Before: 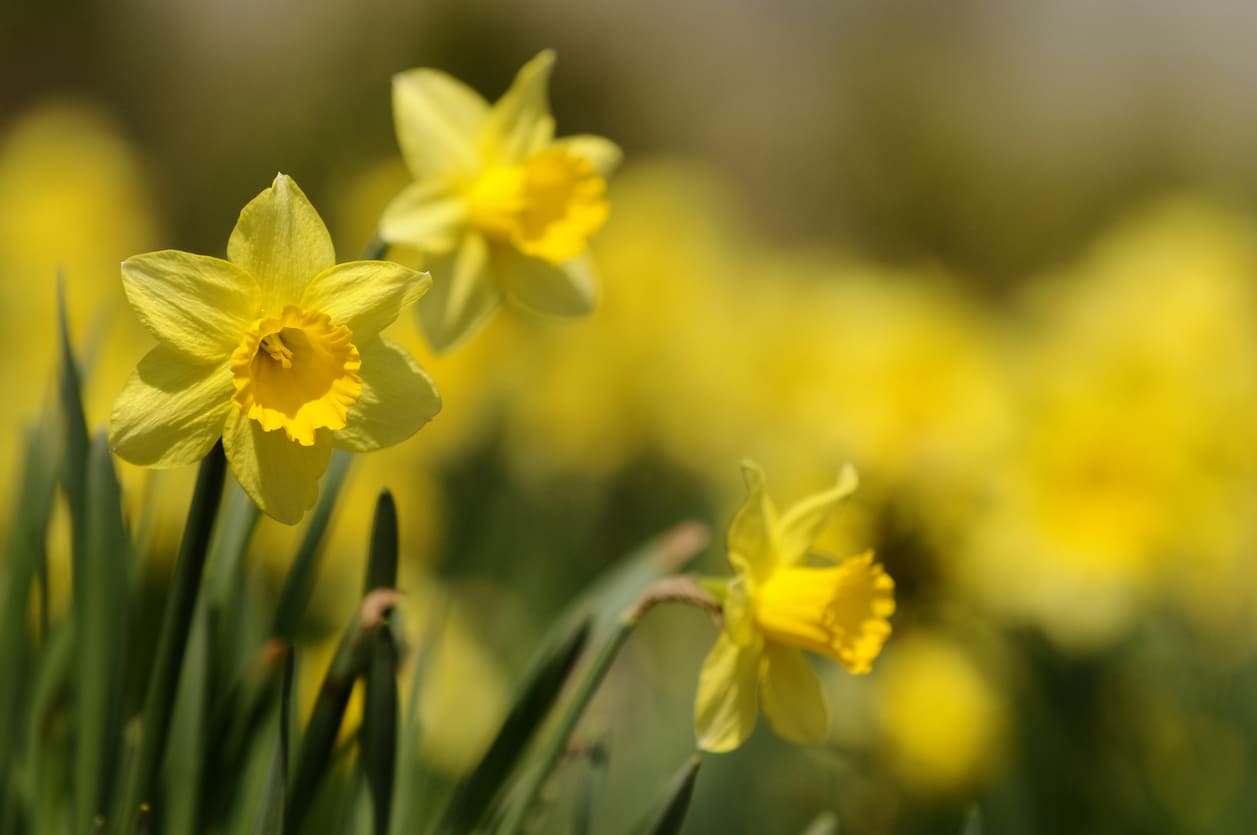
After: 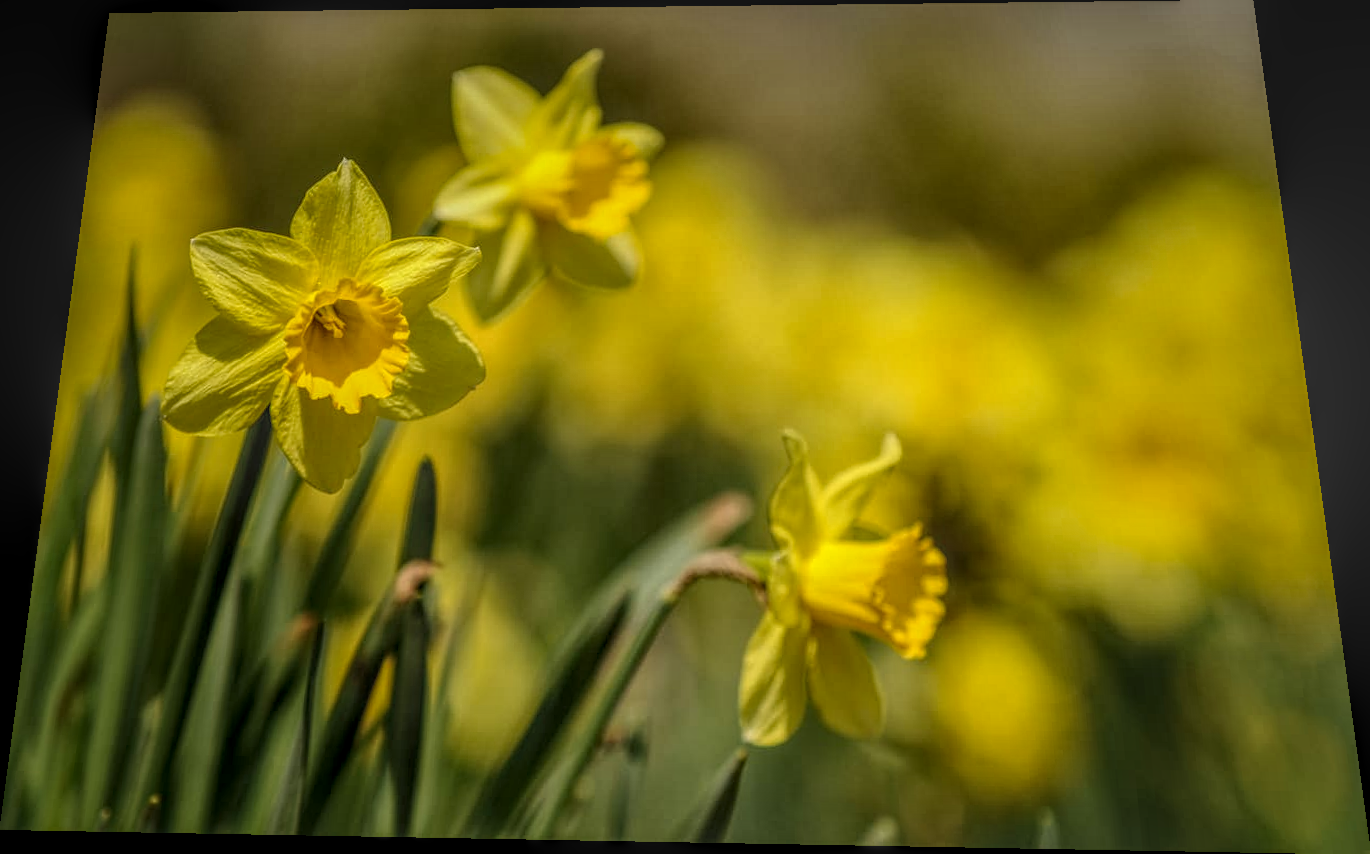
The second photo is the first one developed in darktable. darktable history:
rotate and perspective: rotation 0.128°, lens shift (vertical) -0.181, lens shift (horizontal) -0.044, shear 0.001, automatic cropping off
color balance rgb: global vibrance 10%
local contrast: highlights 0%, shadows 0%, detail 200%, midtone range 0.25
sharpen: amount 0.2
